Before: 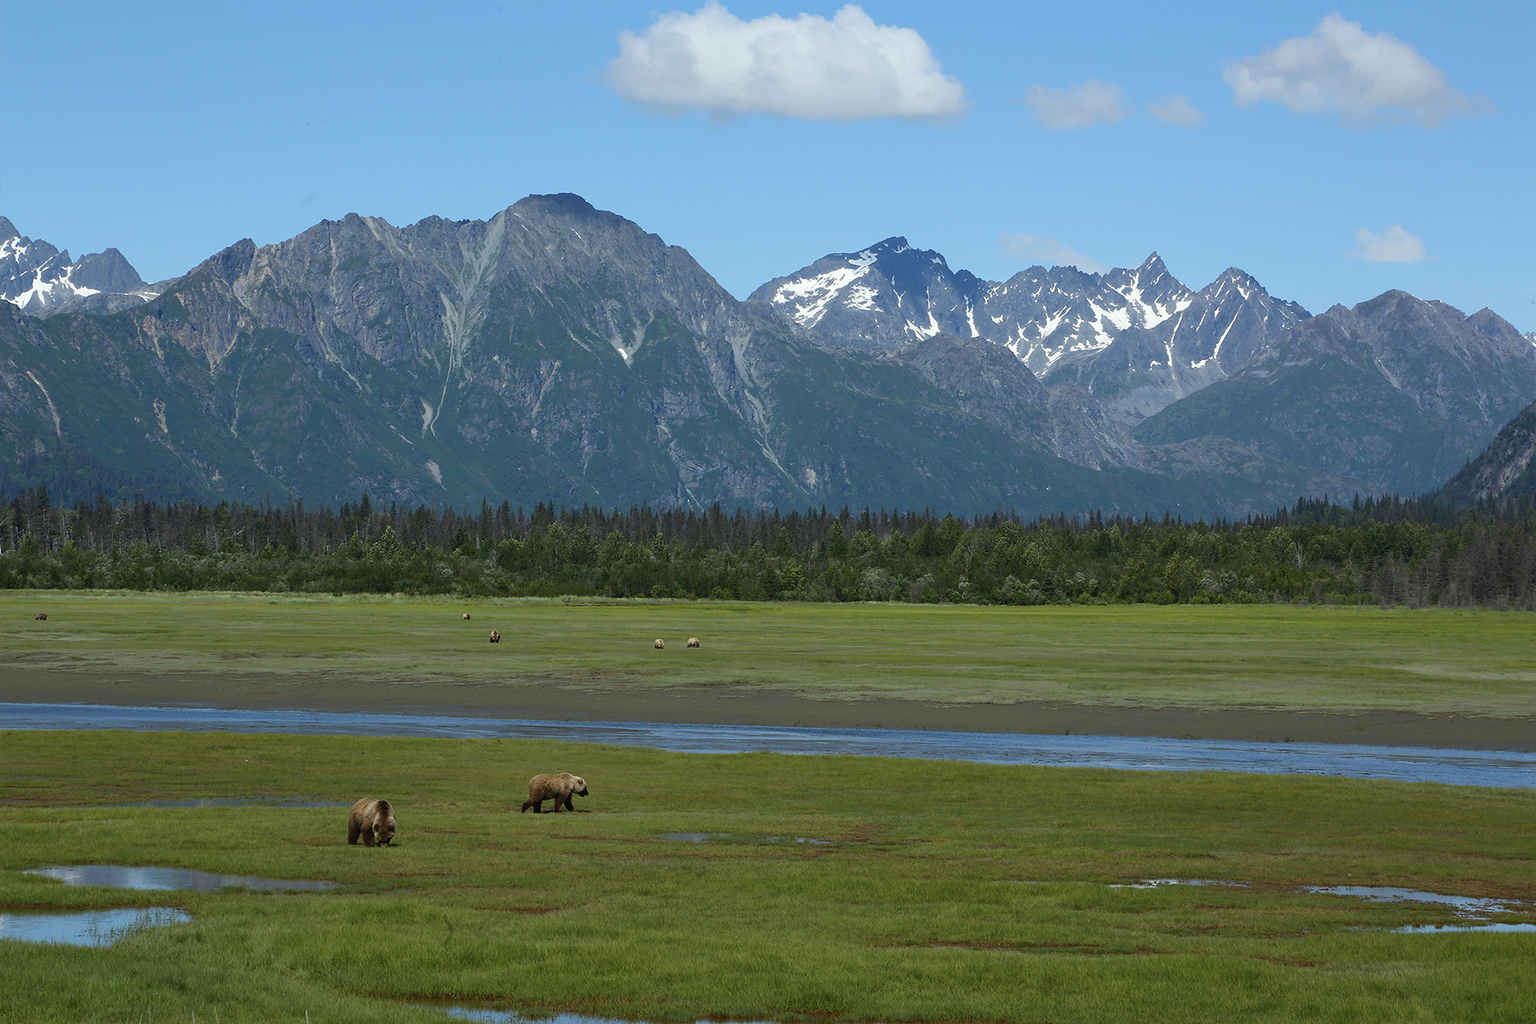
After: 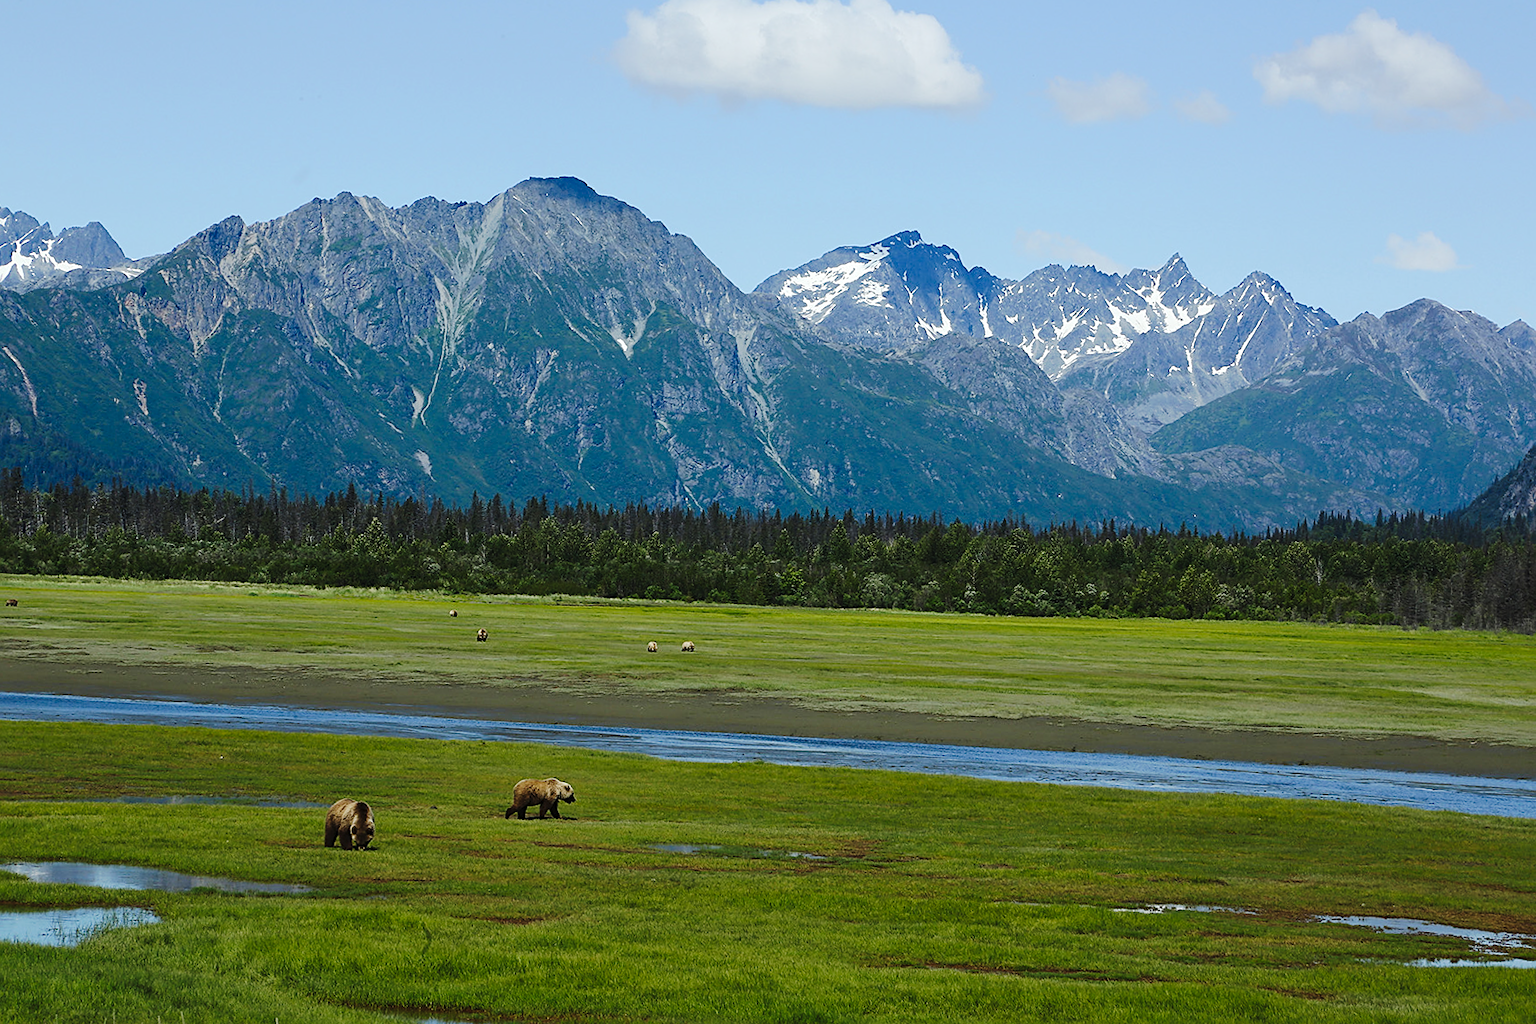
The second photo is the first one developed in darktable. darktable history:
tone curve: curves: ch0 [(0, 0) (0.003, 0.018) (0.011, 0.021) (0.025, 0.028) (0.044, 0.039) (0.069, 0.05) (0.1, 0.06) (0.136, 0.081) (0.177, 0.117) (0.224, 0.161) (0.277, 0.226) (0.335, 0.315) (0.399, 0.421) (0.468, 0.53) (0.543, 0.627) (0.623, 0.726) (0.709, 0.789) (0.801, 0.859) (0.898, 0.924) (1, 1)], preserve colors none
crop and rotate: angle -1.44°
sharpen: on, module defaults
